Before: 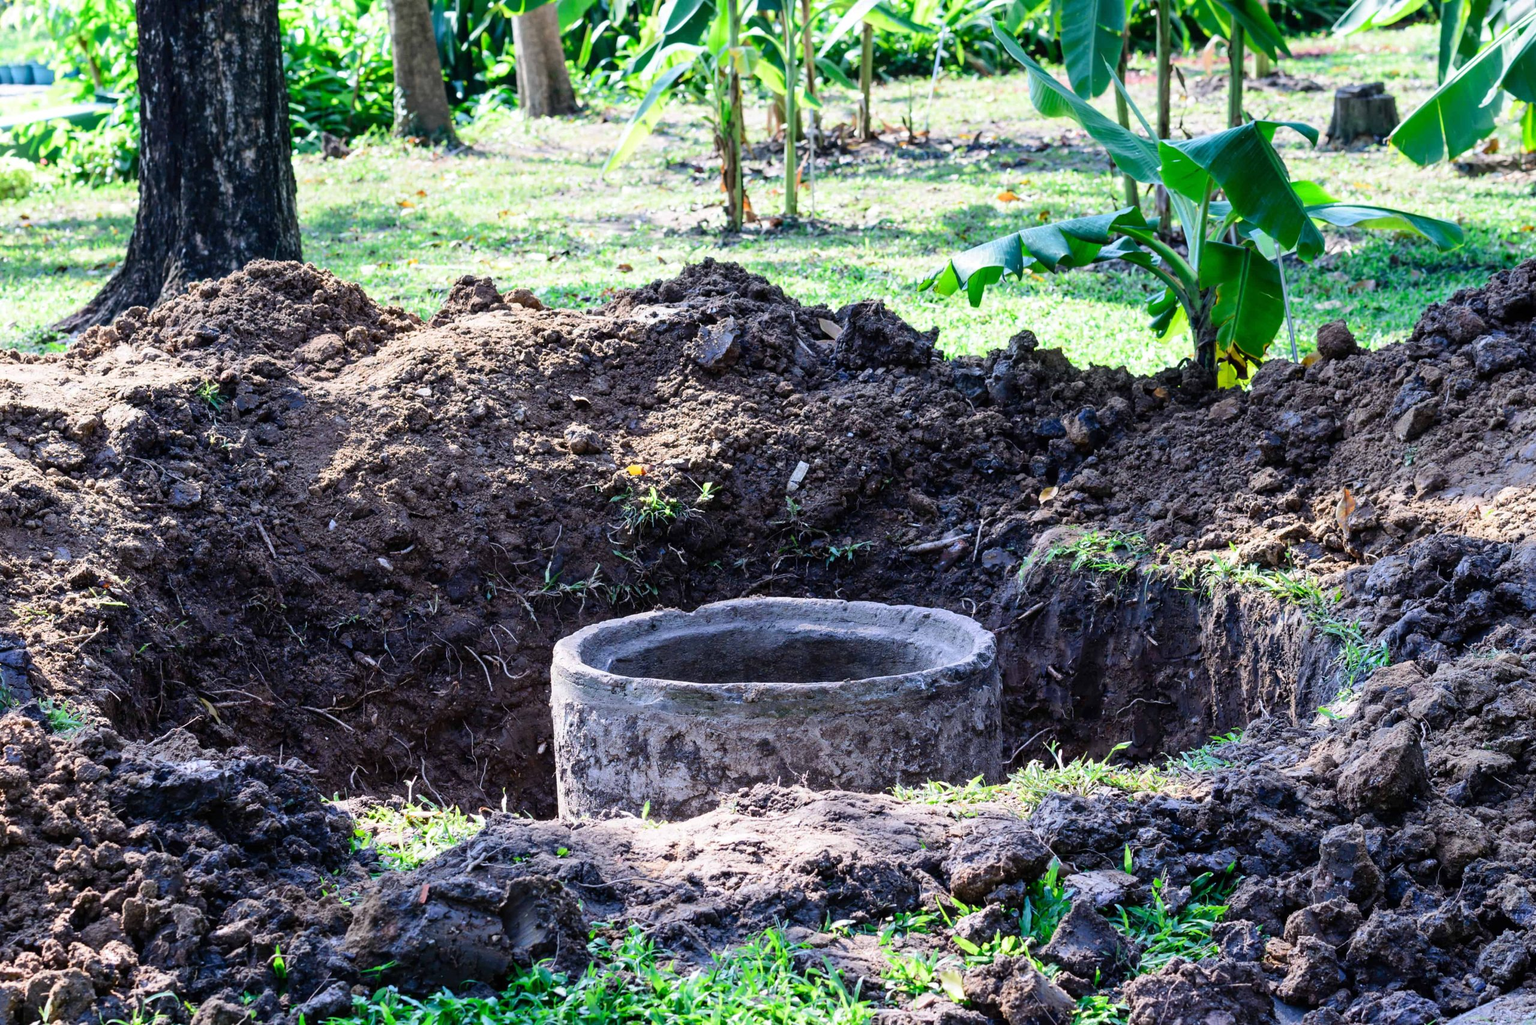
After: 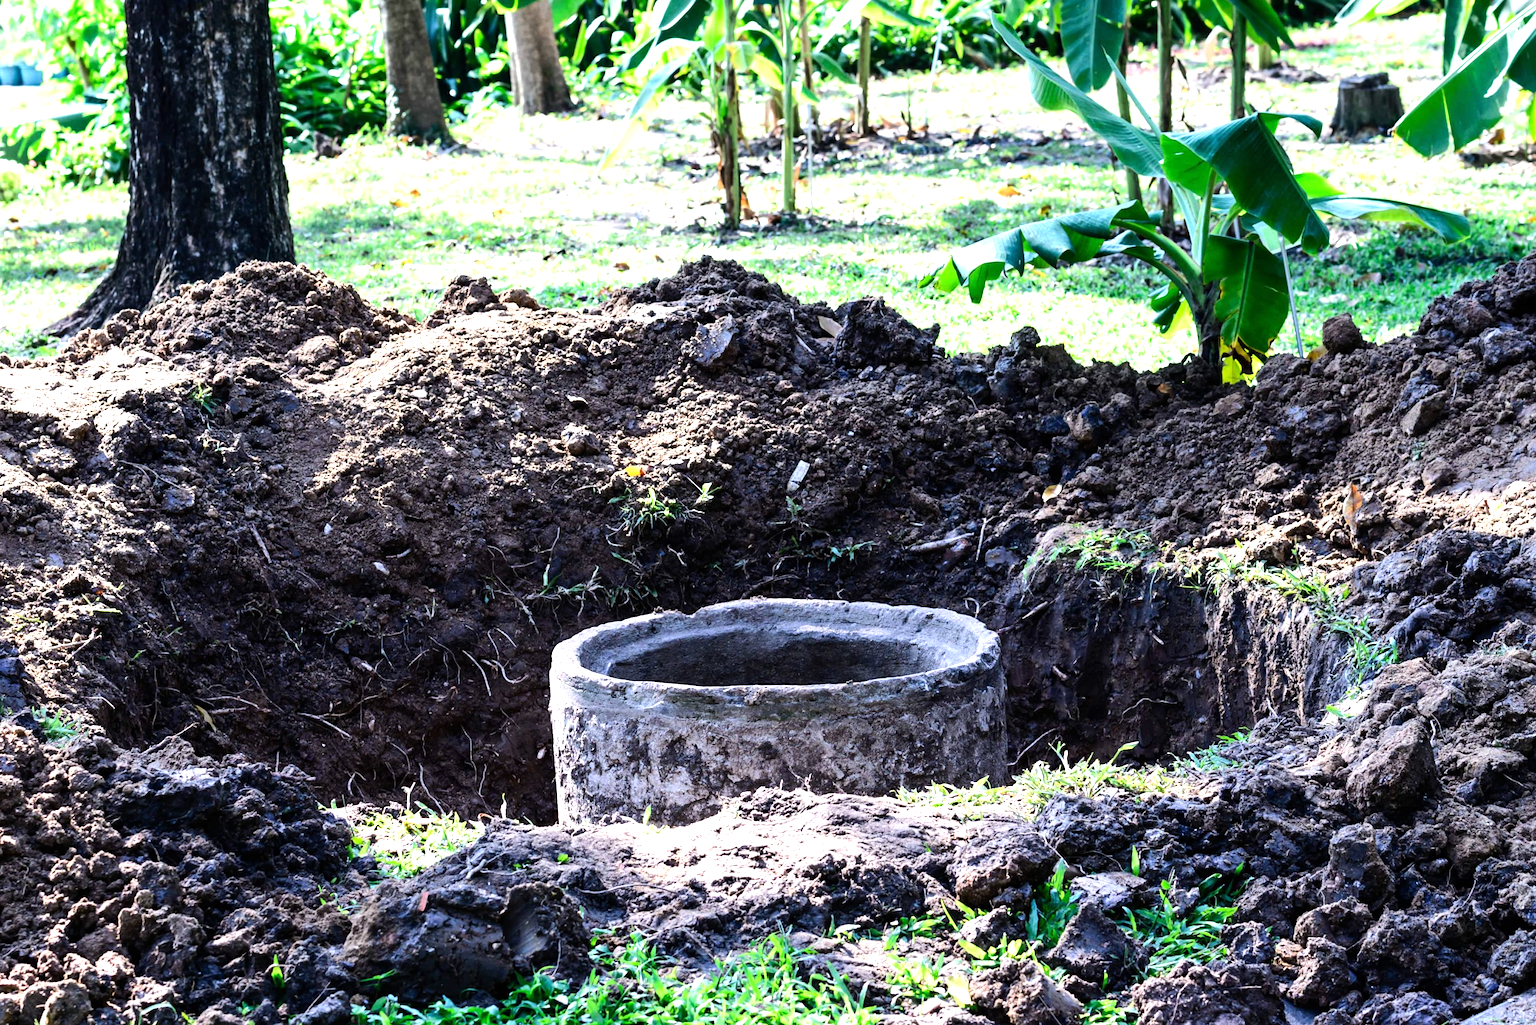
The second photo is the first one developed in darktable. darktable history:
rotate and perspective: rotation -0.45°, automatic cropping original format, crop left 0.008, crop right 0.992, crop top 0.012, crop bottom 0.988
tone equalizer: -8 EV -0.75 EV, -7 EV -0.7 EV, -6 EV -0.6 EV, -5 EV -0.4 EV, -3 EV 0.4 EV, -2 EV 0.6 EV, -1 EV 0.7 EV, +0 EV 0.75 EV, edges refinement/feathering 500, mask exposure compensation -1.57 EV, preserve details no
